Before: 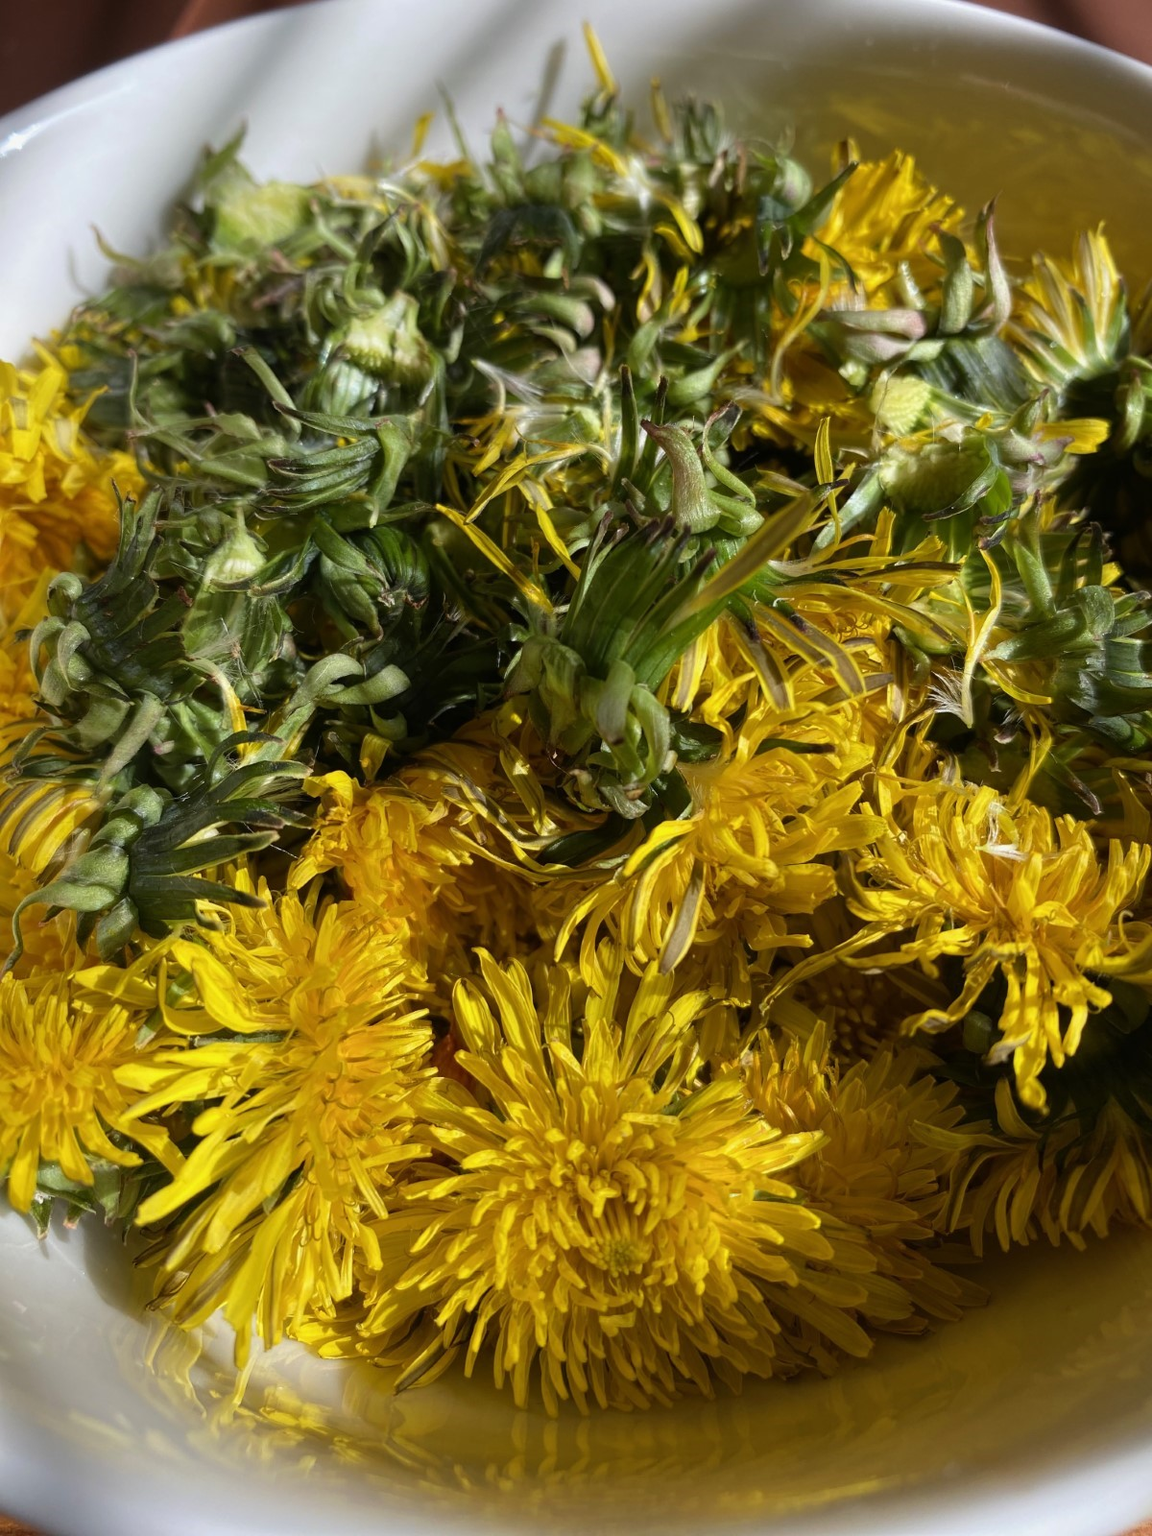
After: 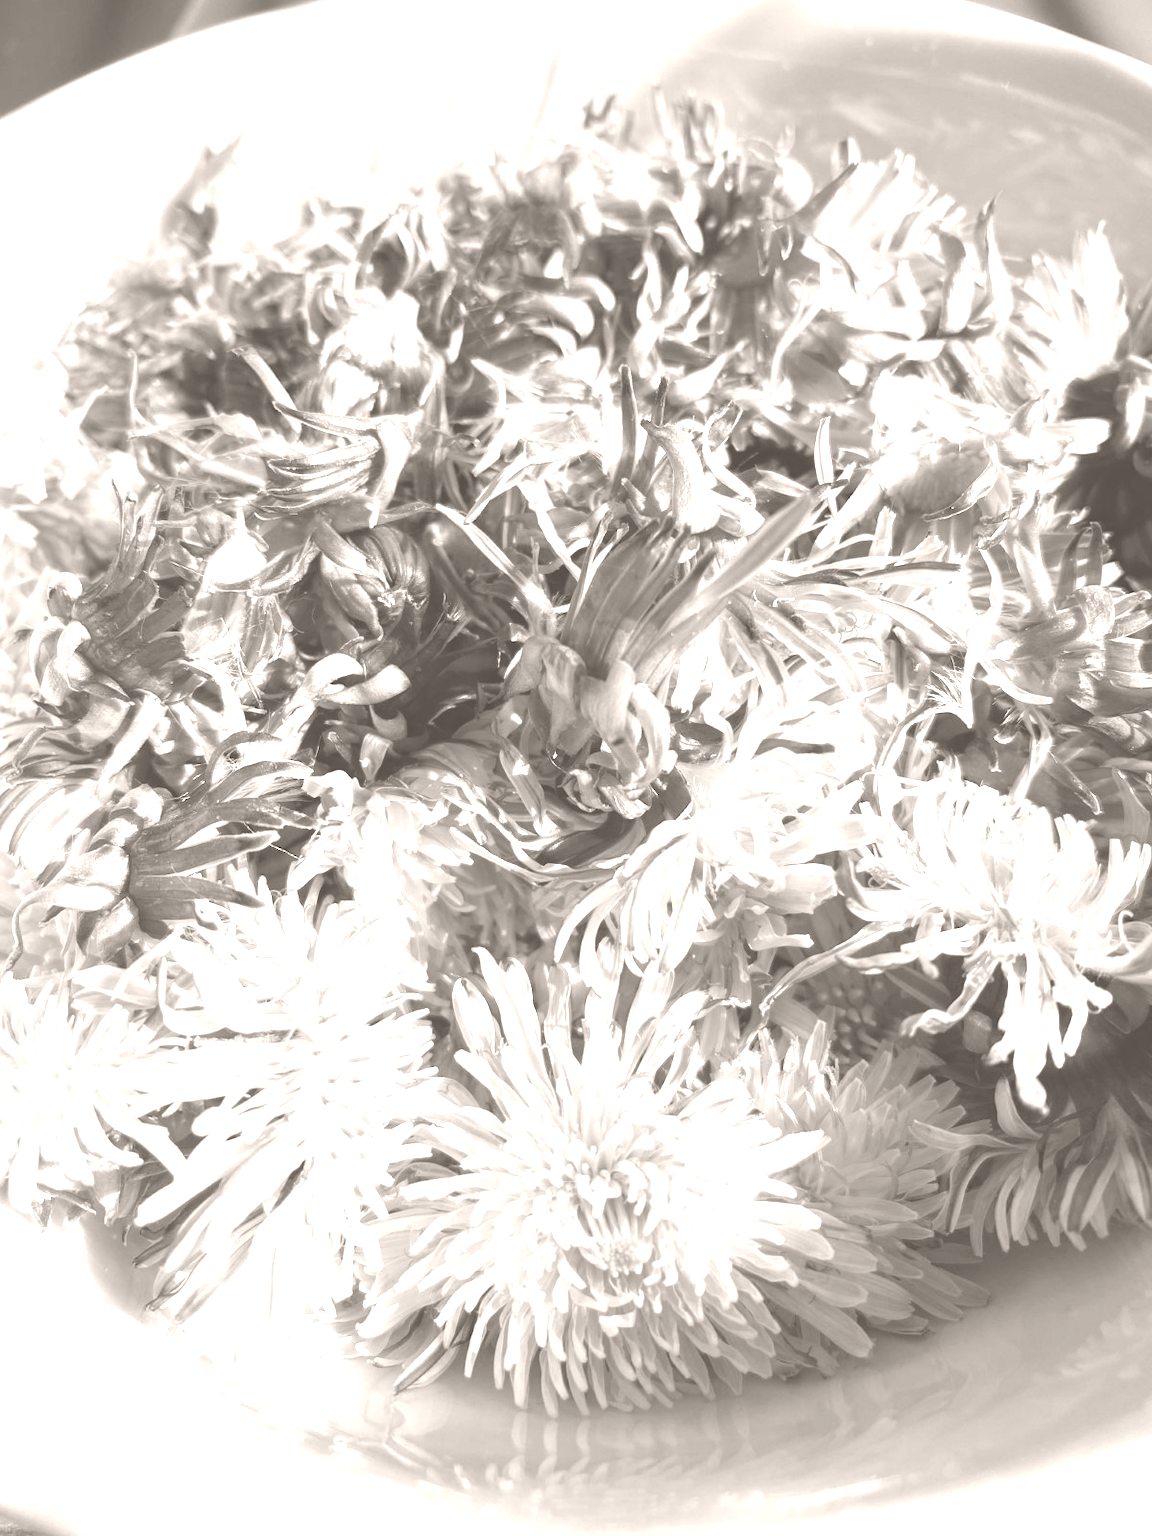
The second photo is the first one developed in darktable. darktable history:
colorize: hue 34.49°, saturation 35.33%, source mix 100%, lightness 55%, version 1
exposure: black level correction 0, exposure 0.877 EV, compensate exposure bias true, compensate highlight preservation false
